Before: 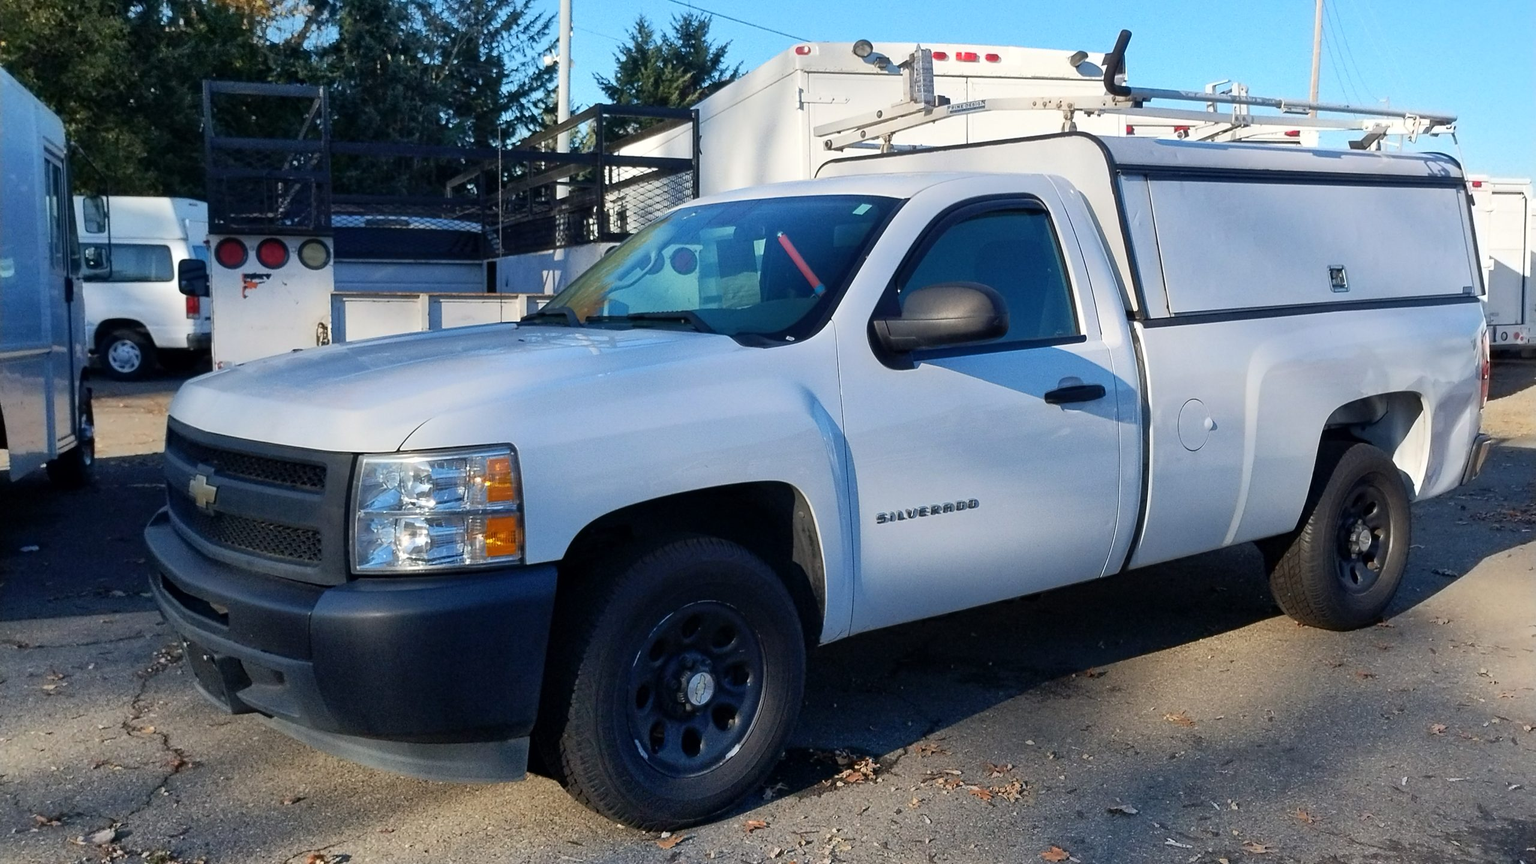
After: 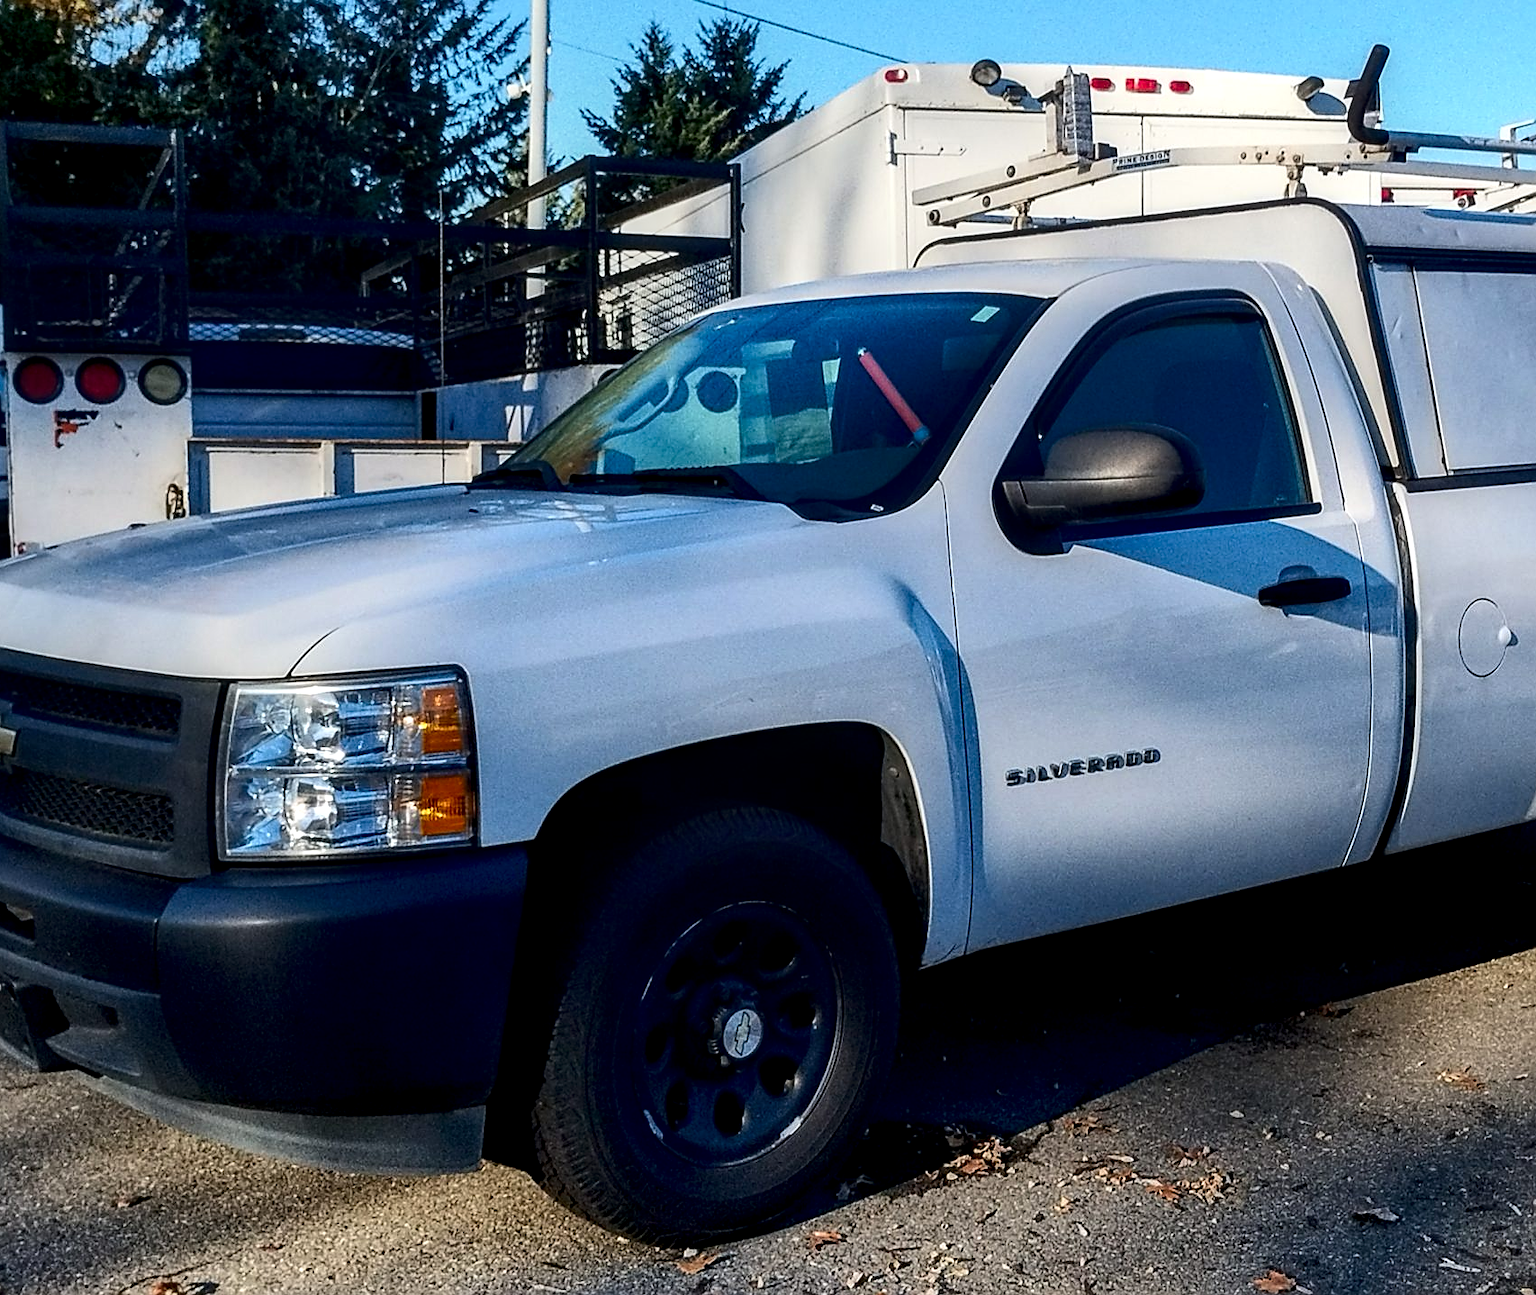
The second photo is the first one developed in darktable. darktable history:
exposure: exposure -0.055 EV, compensate highlight preservation false
contrast brightness saturation: contrast 0.2, brightness -0.109, saturation 0.104
crop and rotate: left 13.424%, right 19.918%
local contrast: highlights 23%, detail 150%
sharpen: on, module defaults
